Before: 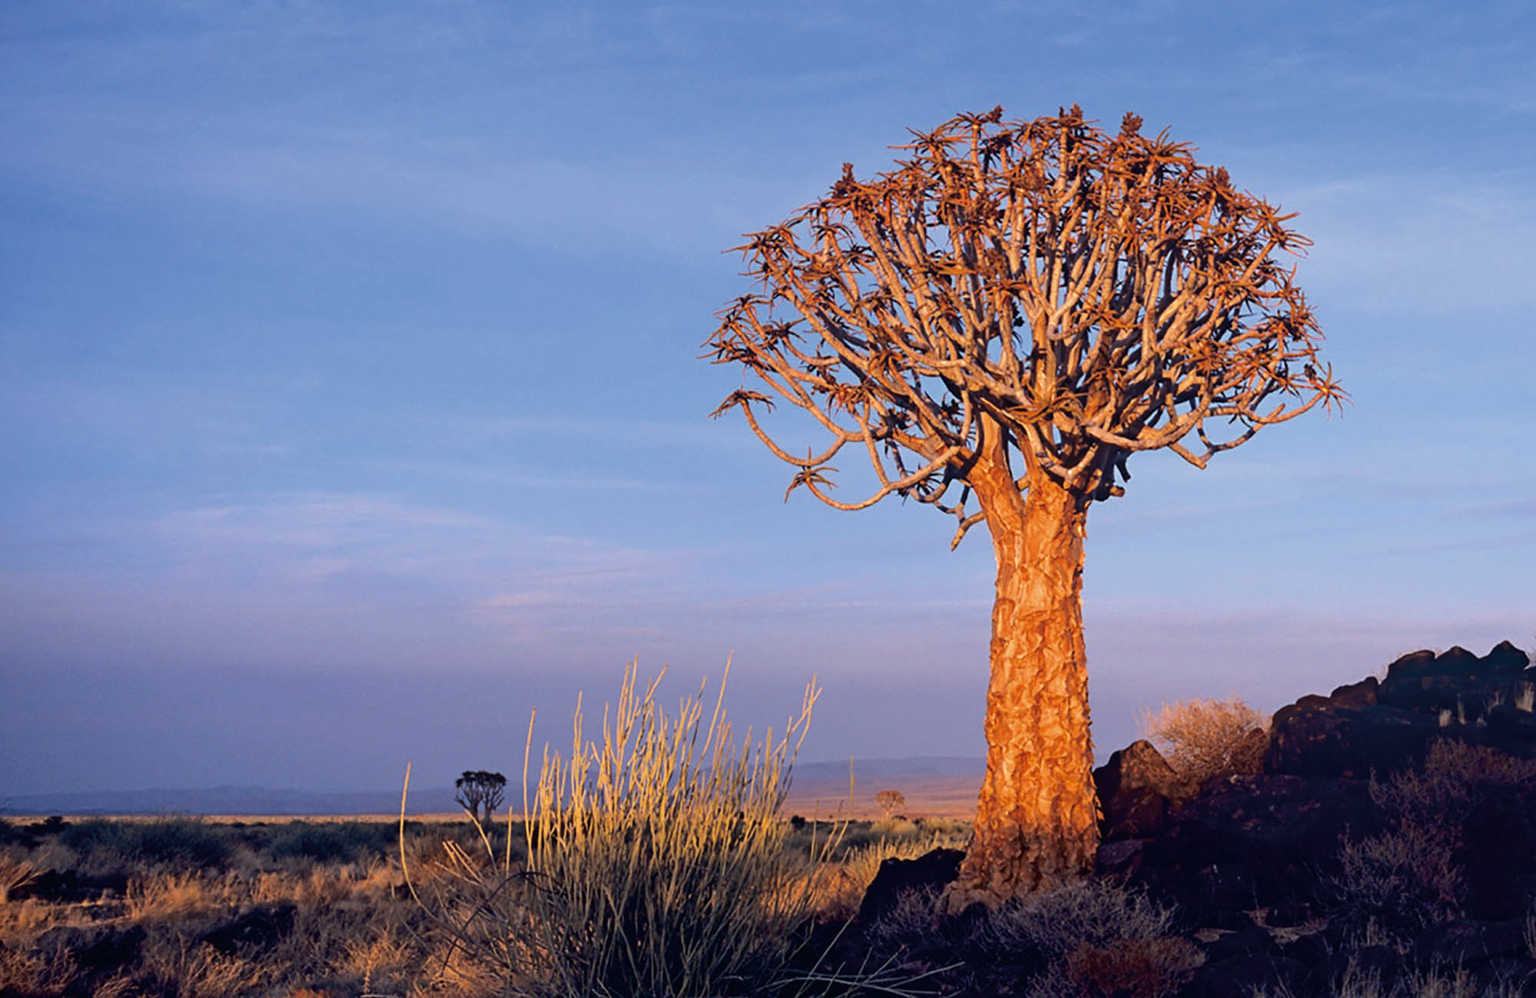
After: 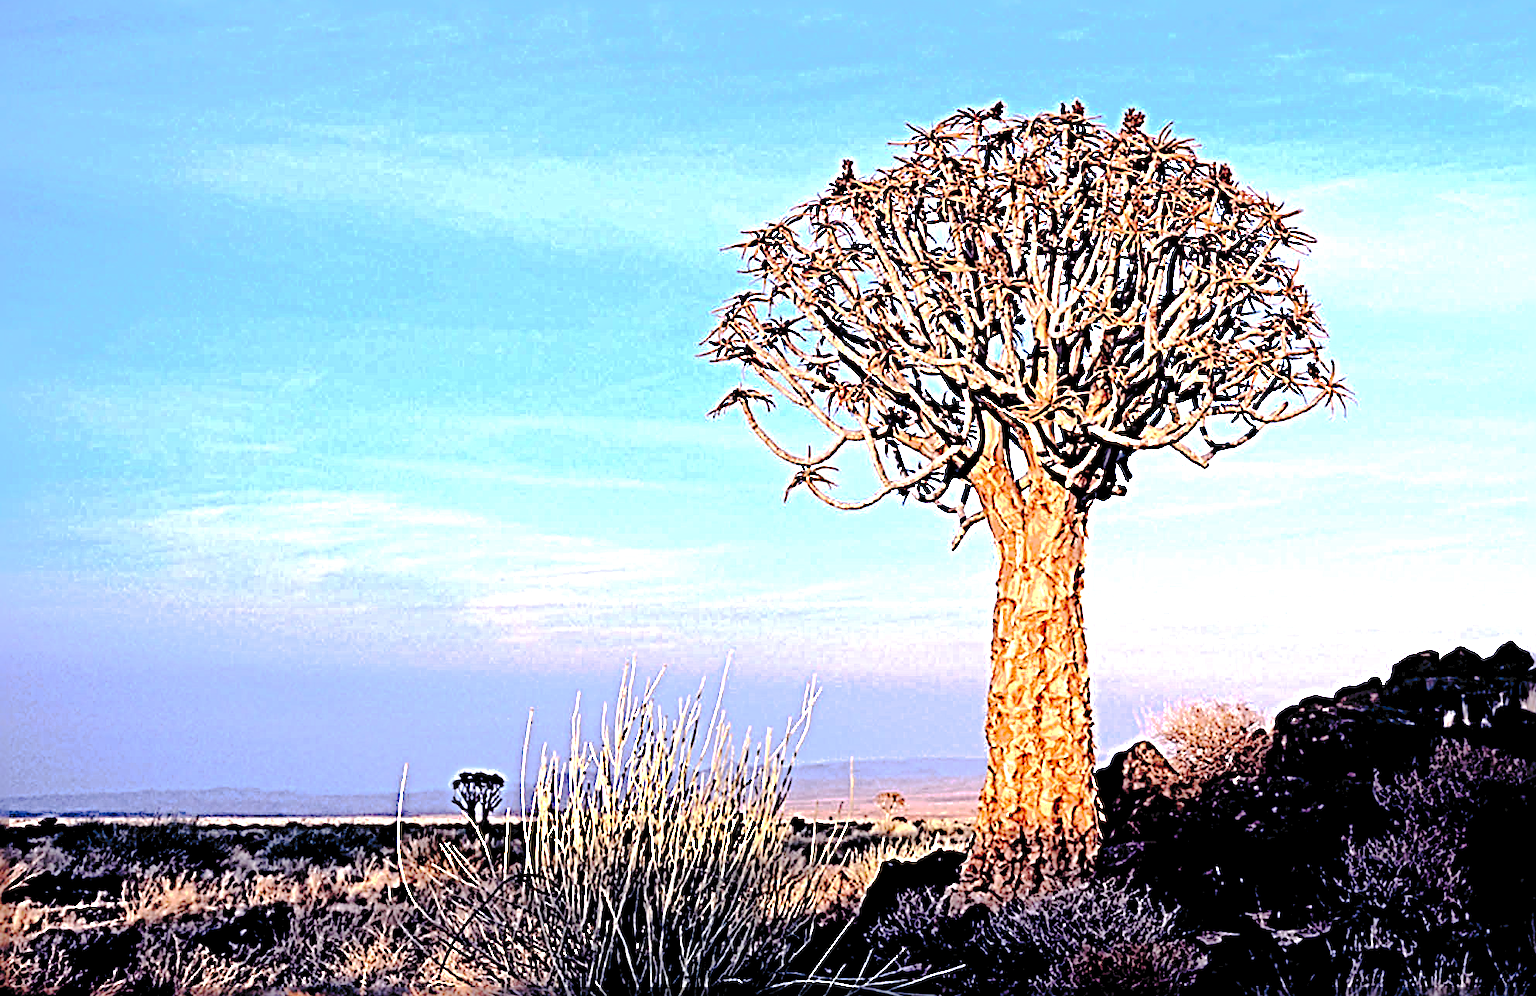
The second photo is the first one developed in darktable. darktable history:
crop: left 0.434%, top 0.485%, right 0.244%, bottom 0.386%
white balance: red 1.004, blue 1.024
rgb levels: levels [[0.034, 0.472, 0.904], [0, 0.5, 1], [0, 0.5, 1]]
tone curve: curves: ch0 [(0, 0) (0.003, 0.089) (0.011, 0.089) (0.025, 0.088) (0.044, 0.089) (0.069, 0.094) (0.1, 0.108) (0.136, 0.119) (0.177, 0.147) (0.224, 0.204) (0.277, 0.28) (0.335, 0.389) (0.399, 0.486) (0.468, 0.588) (0.543, 0.647) (0.623, 0.705) (0.709, 0.759) (0.801, 0.815) (0.898, 0.873) (1, 1)], preserve colors none
sharpen: radius 6.3, amount 1.8, threshold 0
exposure: black level correction 0, exposure 1.3 EV, compensate exposure bias true, compensate highlight preservation false
color calibration: illuminant as shot in camera, x 0.358, y 0.373, temperature 4628.91 K
